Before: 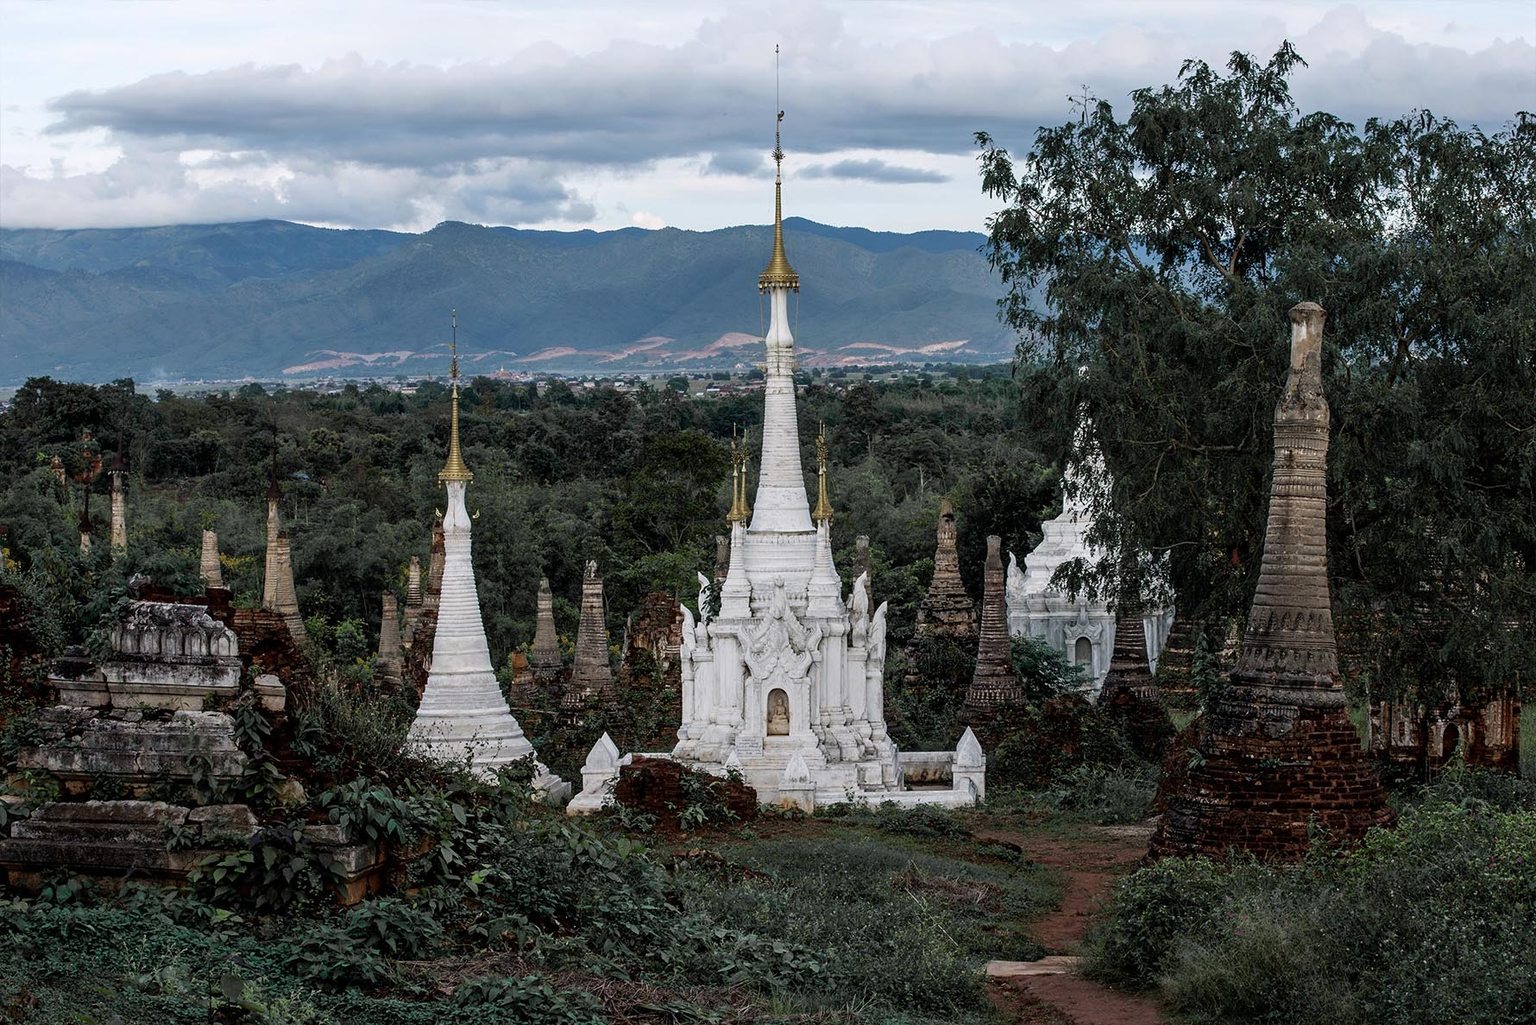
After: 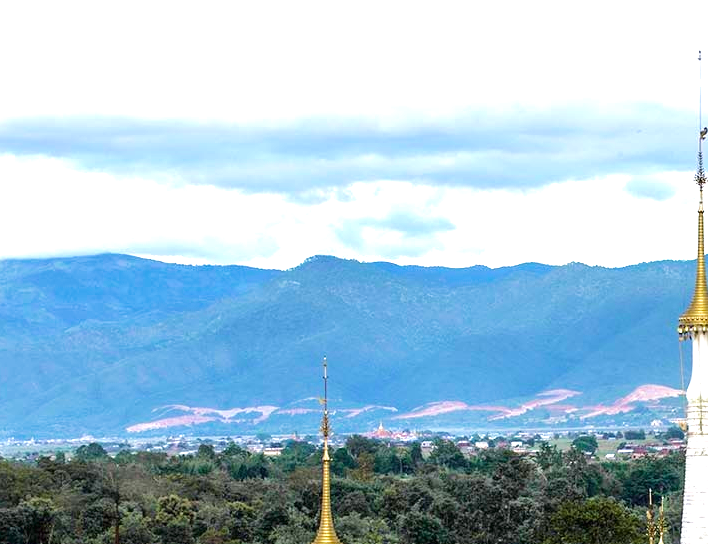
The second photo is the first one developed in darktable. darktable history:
crop and rotate: left 11.298%, top 0.086%, right 48.886%, bottom 54.059%
velvia: on, module defaults
color balance rgb: linear chroma grading › global chroma 0.339%, perceptual saturation grading › global saturation 36.28%, perceptual brilliance grading › mid-tones 10.982%, perceptual brilliance grading › shadows 15.283%
exposure: black level correction 0, exposure 1.199 EV, compensate highlight preservation false
